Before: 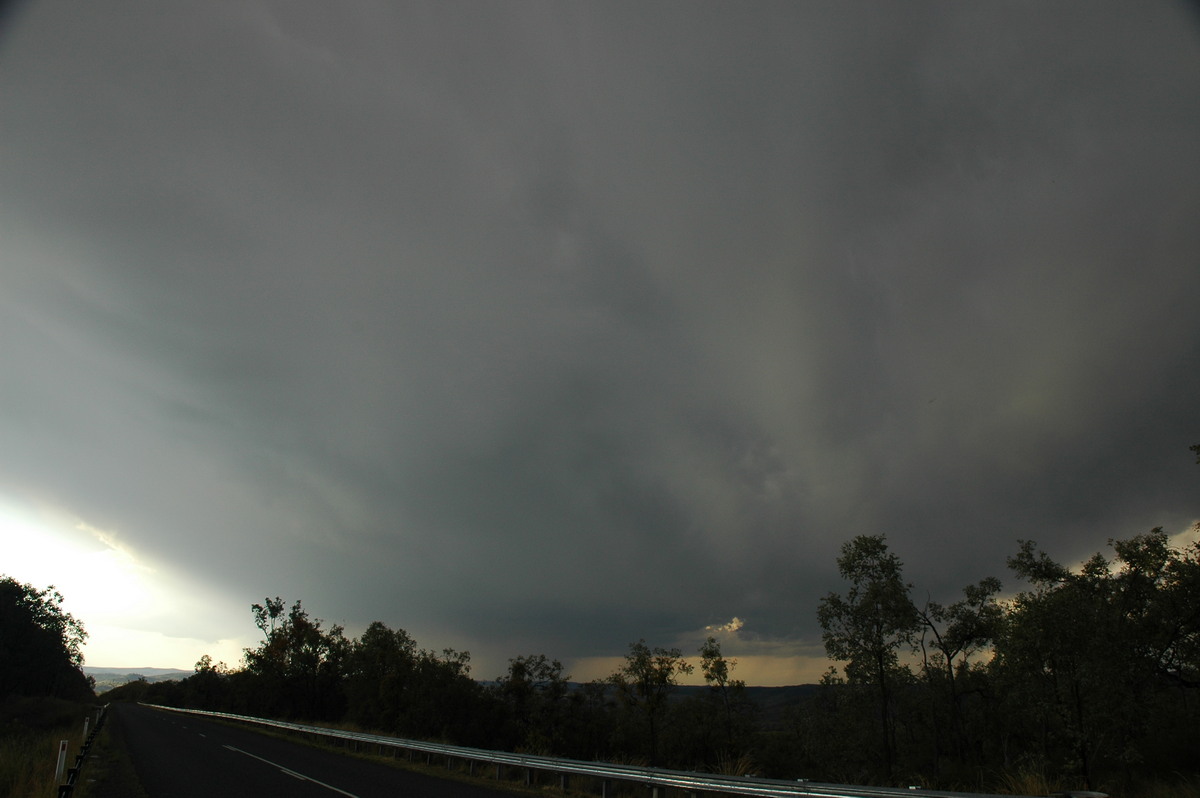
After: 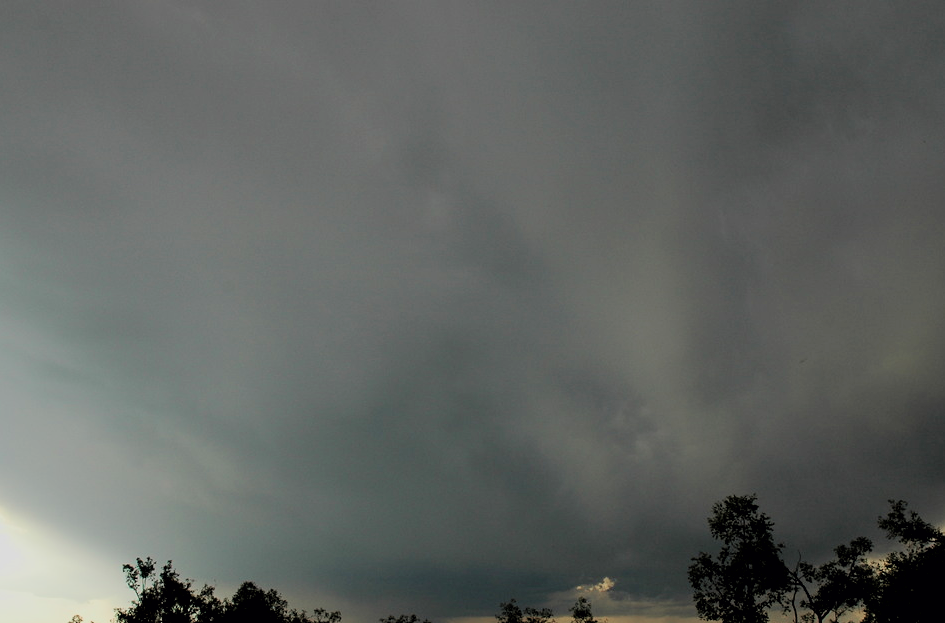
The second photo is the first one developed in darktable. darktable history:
rgb levels: levels [[0.01, 0.419, 0.839], [0, 0.5, 1], [0, 0.5, 1]]
filmic rgb: black relative exposure -7.65 EV, white relative exposure 4.56 EV, hardness 3.61, color science v6 (2022)
velvia: on, module defaults
crop and rotate: left 10.77%, top 5.1%, right 10.41%, bottom 16.76%
color zones: curves: ch0 [(0, 0.5) (0.143, 0.5) (0.286, 0.5) (0.429, 0.504) (0.571, 0.5) (0.714, 0.509) (0.857, 0.5) (1, 0.5)]; ch1 [(0, 0.425) (0.143, 0.425) (0.286, 0.375) (0.429, 0.405) (0.571, 0.5) (0.714, 0.47) (0.857, 0.425) (1, 0.435)]; ch2 [(0, 0.5) (0.143, 0.5) (0.286, 0.5) (0.429, 0.517) (0.571, 0.5) (0.714, 0.51) (0.857, 0.5) (1, 0.5)]
contrast equalizer: y [[0.5, 0.5, 0.472, 0.5, 0.5, 0.5], [0.5 ×6], [0.5 ×6], [0 ×6], [0 ×6]]
